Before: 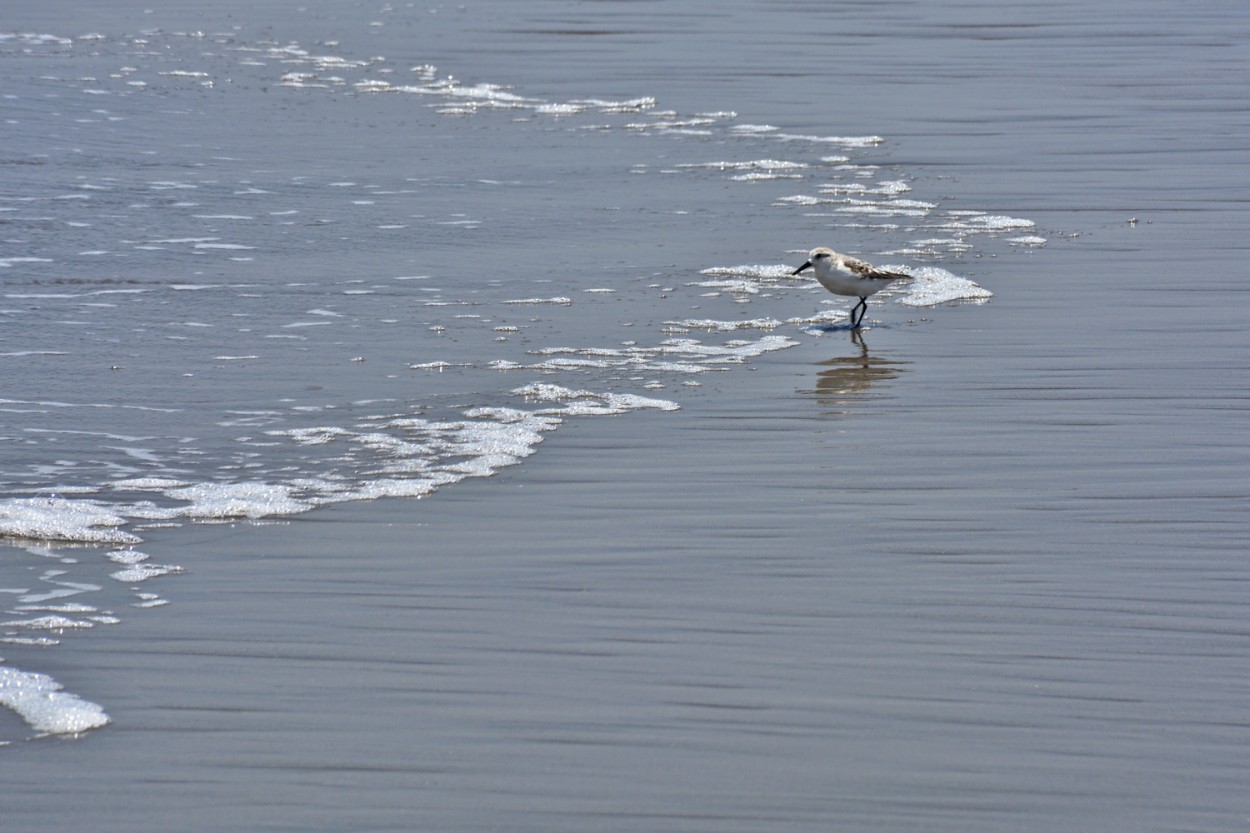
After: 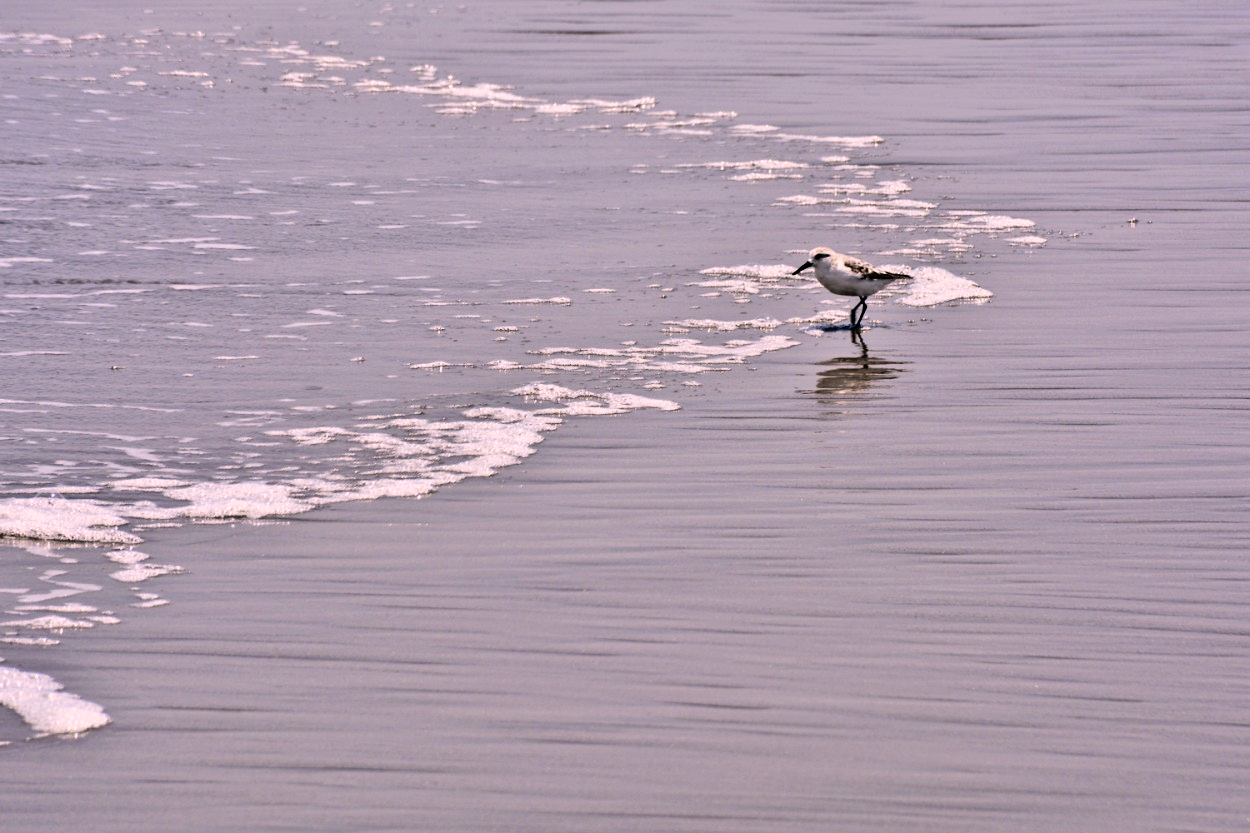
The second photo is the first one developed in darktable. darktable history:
color correction: highlights a* 14.75, highlights b* 4.86
filmic rgb: black relative exposure -5.15 EV, white relative exposure 3.2 EV, hardness 3.47, contrast 1.195, highlights saturation mix -29.38%
tone curve: curves: ch0 [(0, 0) (0.003, 0.003) (0.011, 0.005) (0.025, 0.008) (0.044, 0.012) (0.069, 0.02) (0.1, 0.031) (0.136, 0.047) (0.177, 0.088) (0.224, 0.141) (0.277, 0.222) (0.335, 0.32) (0.399, 0.422) (0.468, 0.523) (0.543, 0.621) (0.623, 0.715) (0.709, 0.796) (0.801, 0.88) (0.898, 0.962) (1, 1)], color space Lab, independent channels, preserve colors none
